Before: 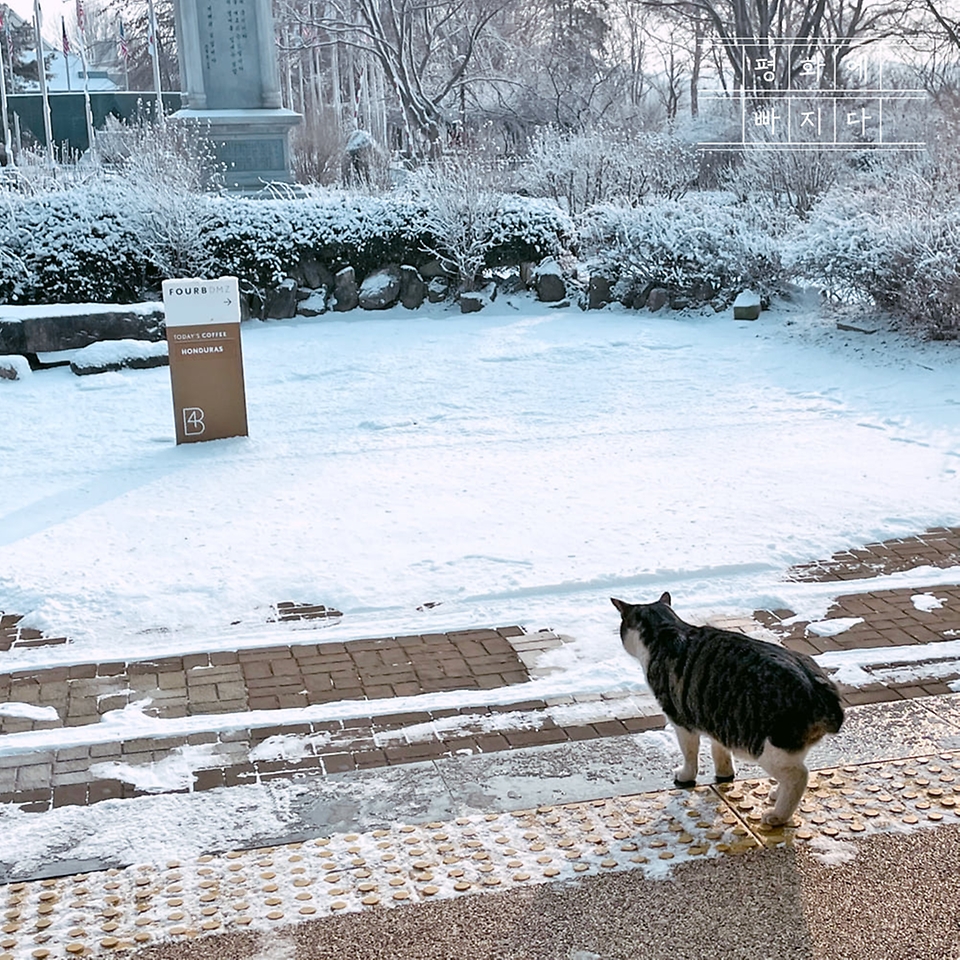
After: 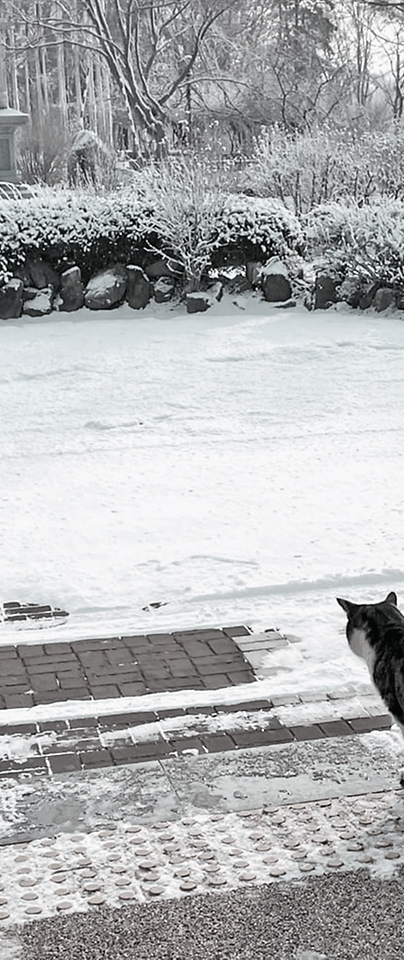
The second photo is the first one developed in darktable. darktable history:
color contrast: green-magenta contrast 0.3, blue-yellow contrast 0.15
crop: left 28.583%, right 29.231%
